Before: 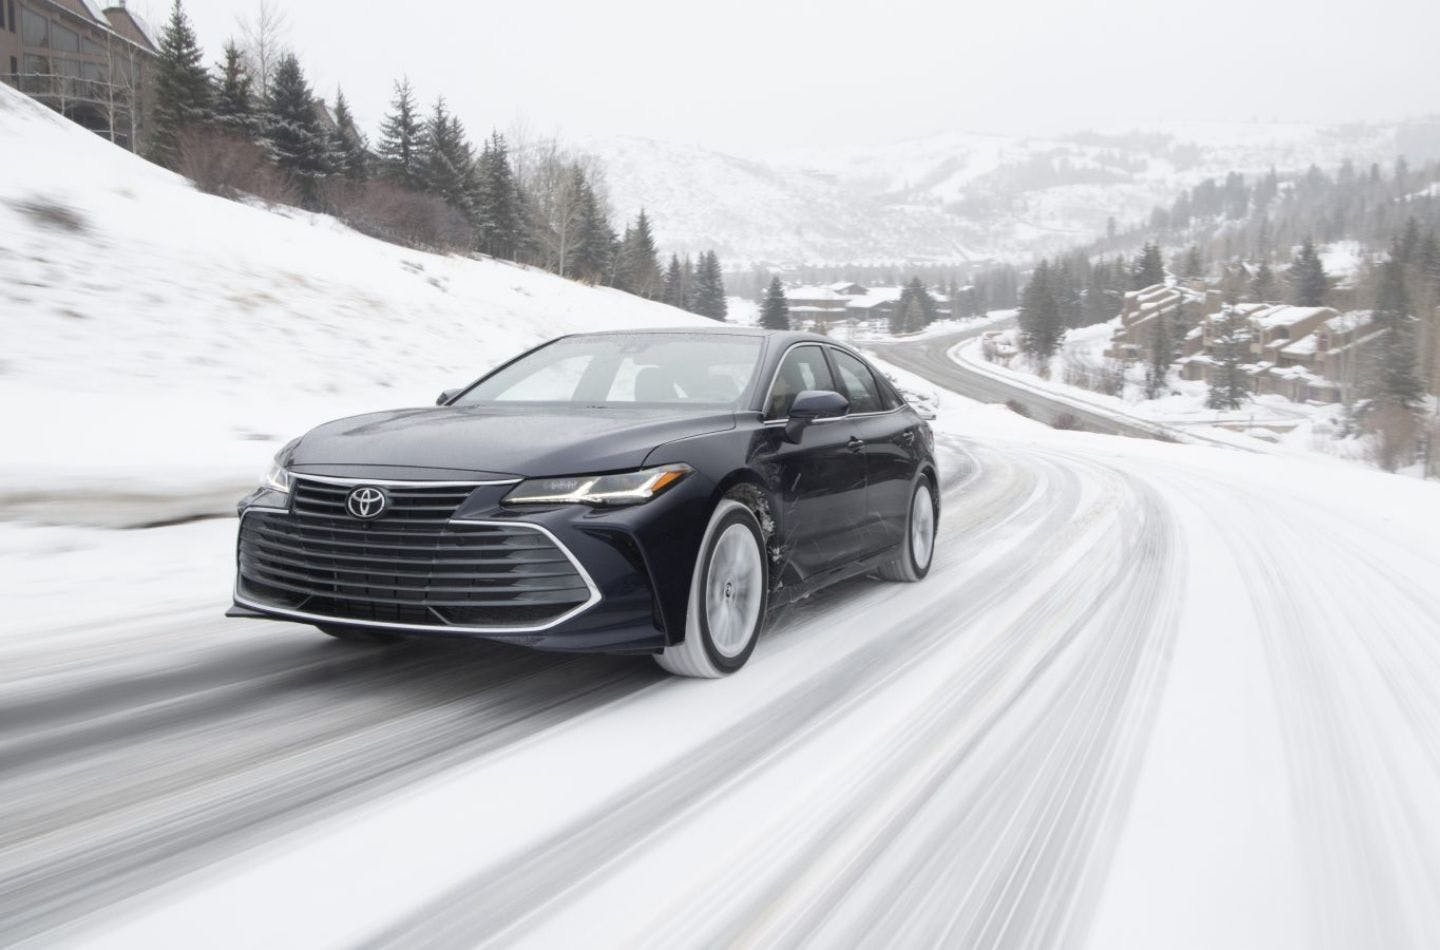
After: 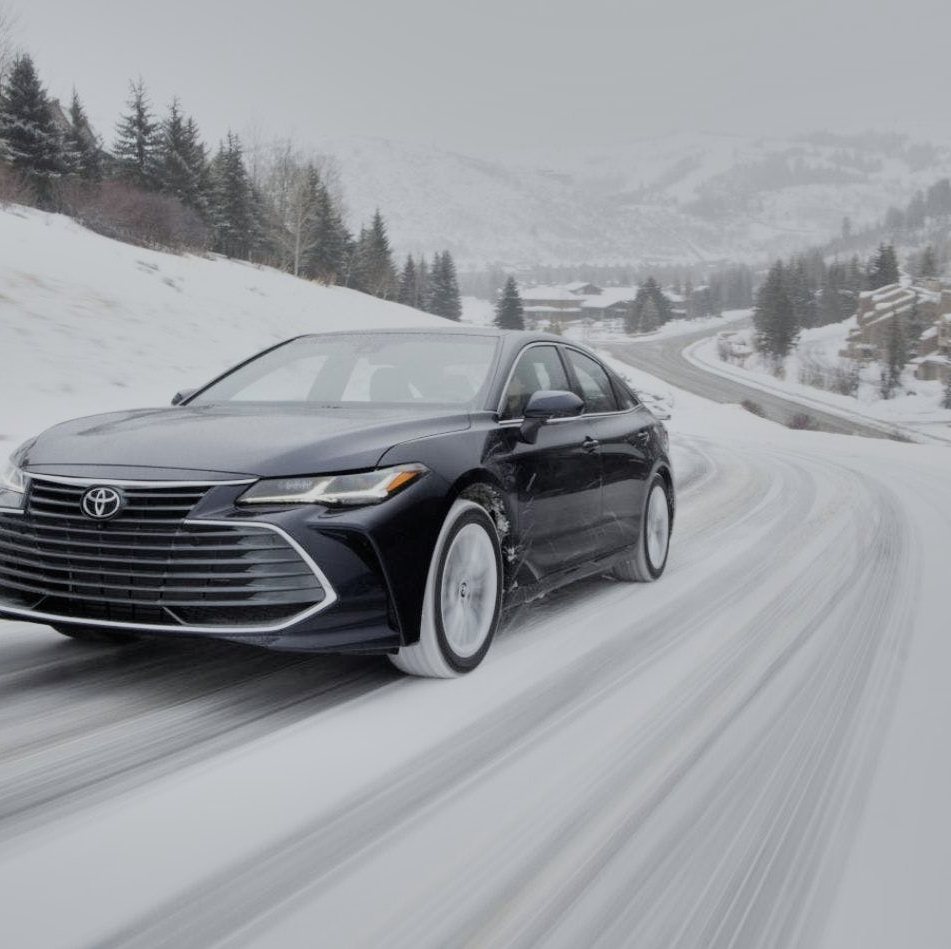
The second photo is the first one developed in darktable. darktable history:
contrast brightness saturation: contrast 0.05
filmic rgb: black relative exposure -7.32 EV, white relative exposure 5.09 EV, hardness 3.2
crop and rotate: left 18.442%, right 15.508%
white balance: red 0.986, blue 1.01
shadows and highlights: shadows 40, highlights -54, highlights color adjustment 46%, low approximation 0.01, soften with gaussian
